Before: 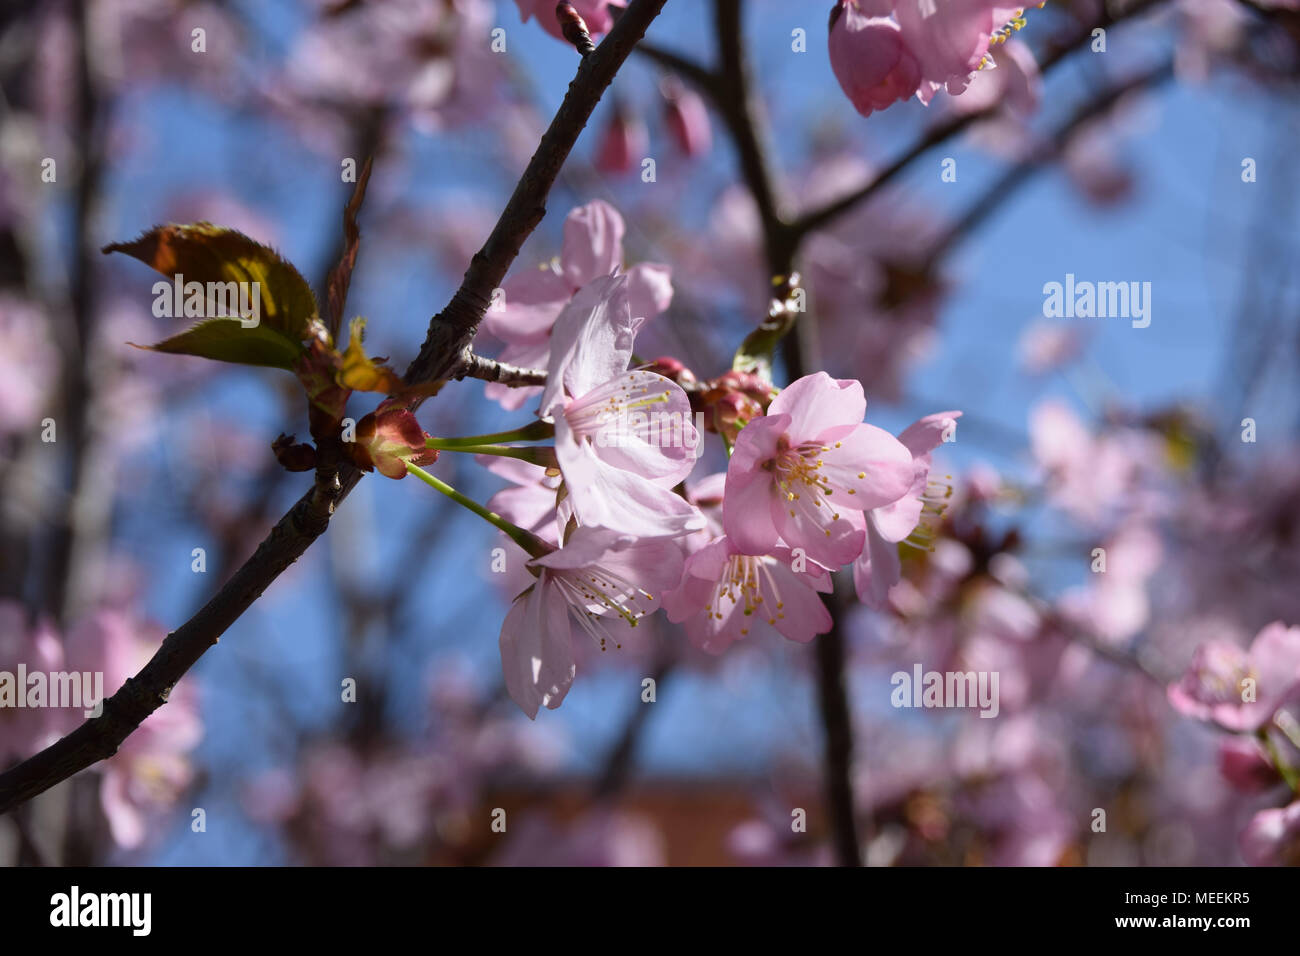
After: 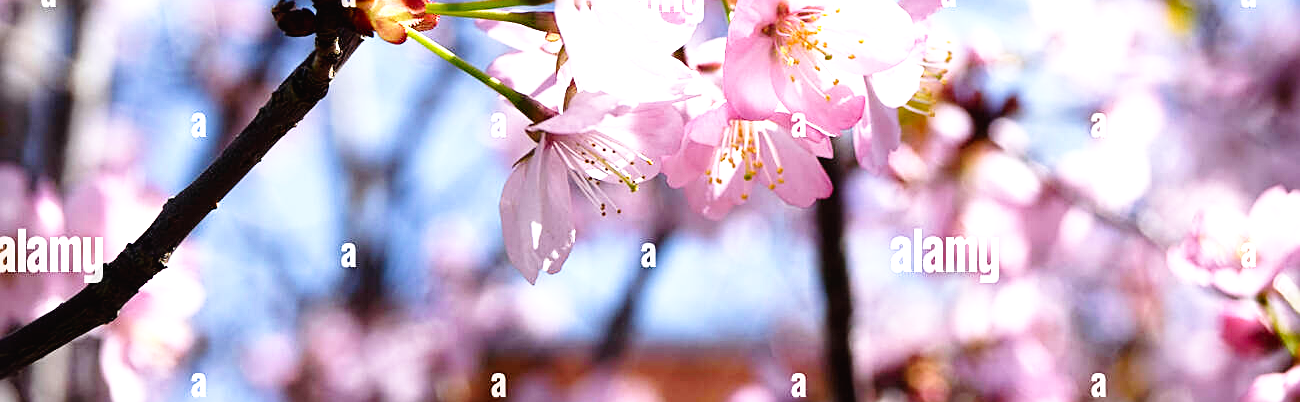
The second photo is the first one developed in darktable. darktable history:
crop: top 45.596%, bottom 12.261%
tone curve: curves: ch0 [(0, 0.016) (0.11, 0.039) (0.259, 0.235) (0.383, 0.437) (0.499, 0.597) (0.733, 0.867) (0.843, 0.948) (1, 1)], preserve colors none
exposure: black level correction 0, exposure 1.199 EV, compensate highlight preservation false
local contrast: mode bilateral grid, contrast 20, coarseness 50, detail 119%, midtone range 0.2
sharpen: on, module defaults
